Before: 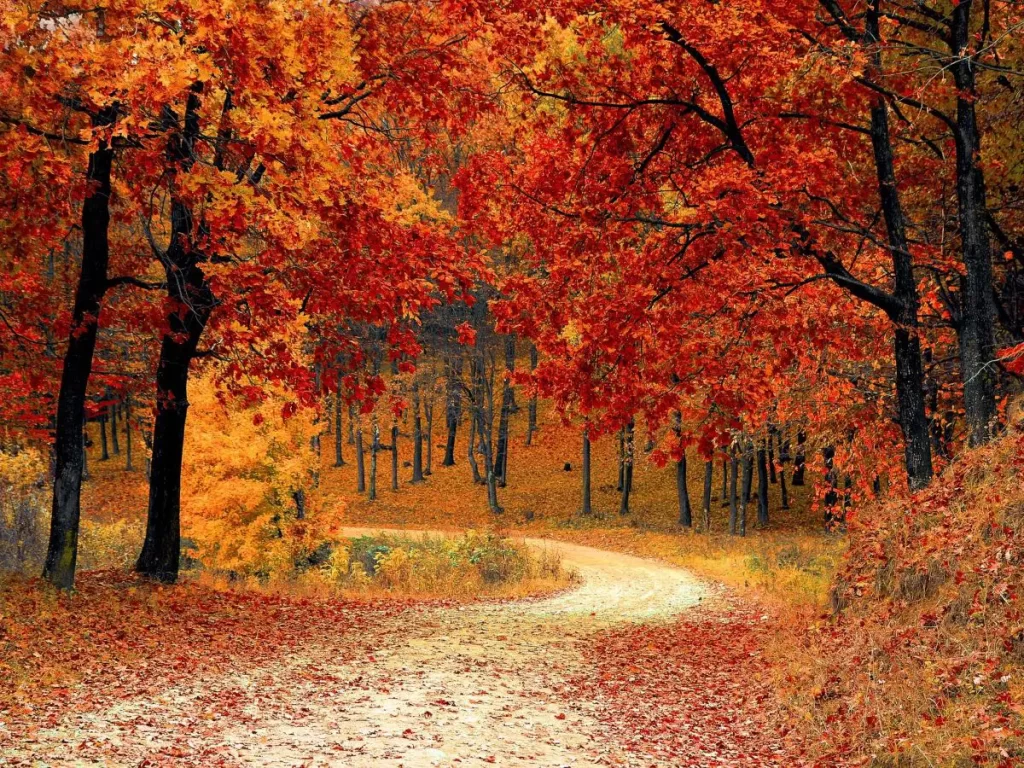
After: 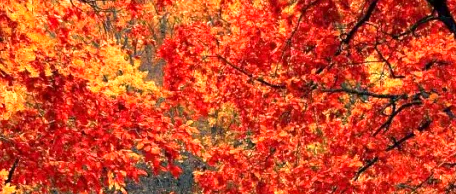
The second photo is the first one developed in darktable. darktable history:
crop: left 28.73%, top 16.81%, right 26.701%, bottom 57.806%
shadows and highlights: highlights color adjustment 56.51%, low approximation 0.01, soften with gaussian
exposure: black level correction 0.001, exposure 1.13 EV, compensate highlight preservation false
